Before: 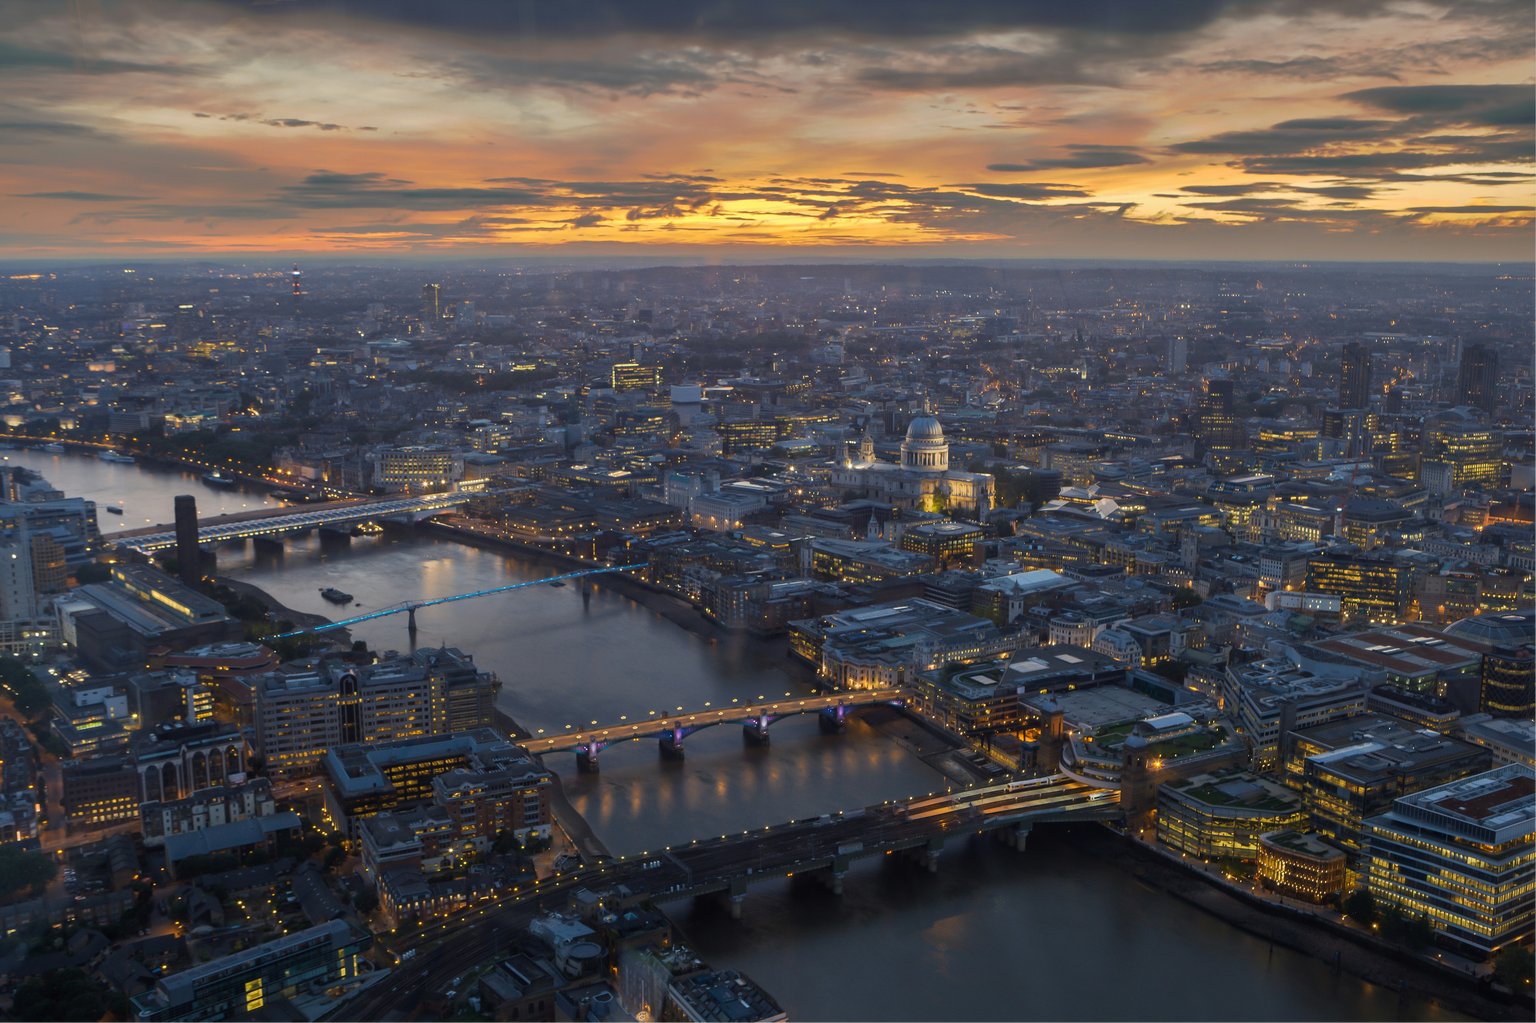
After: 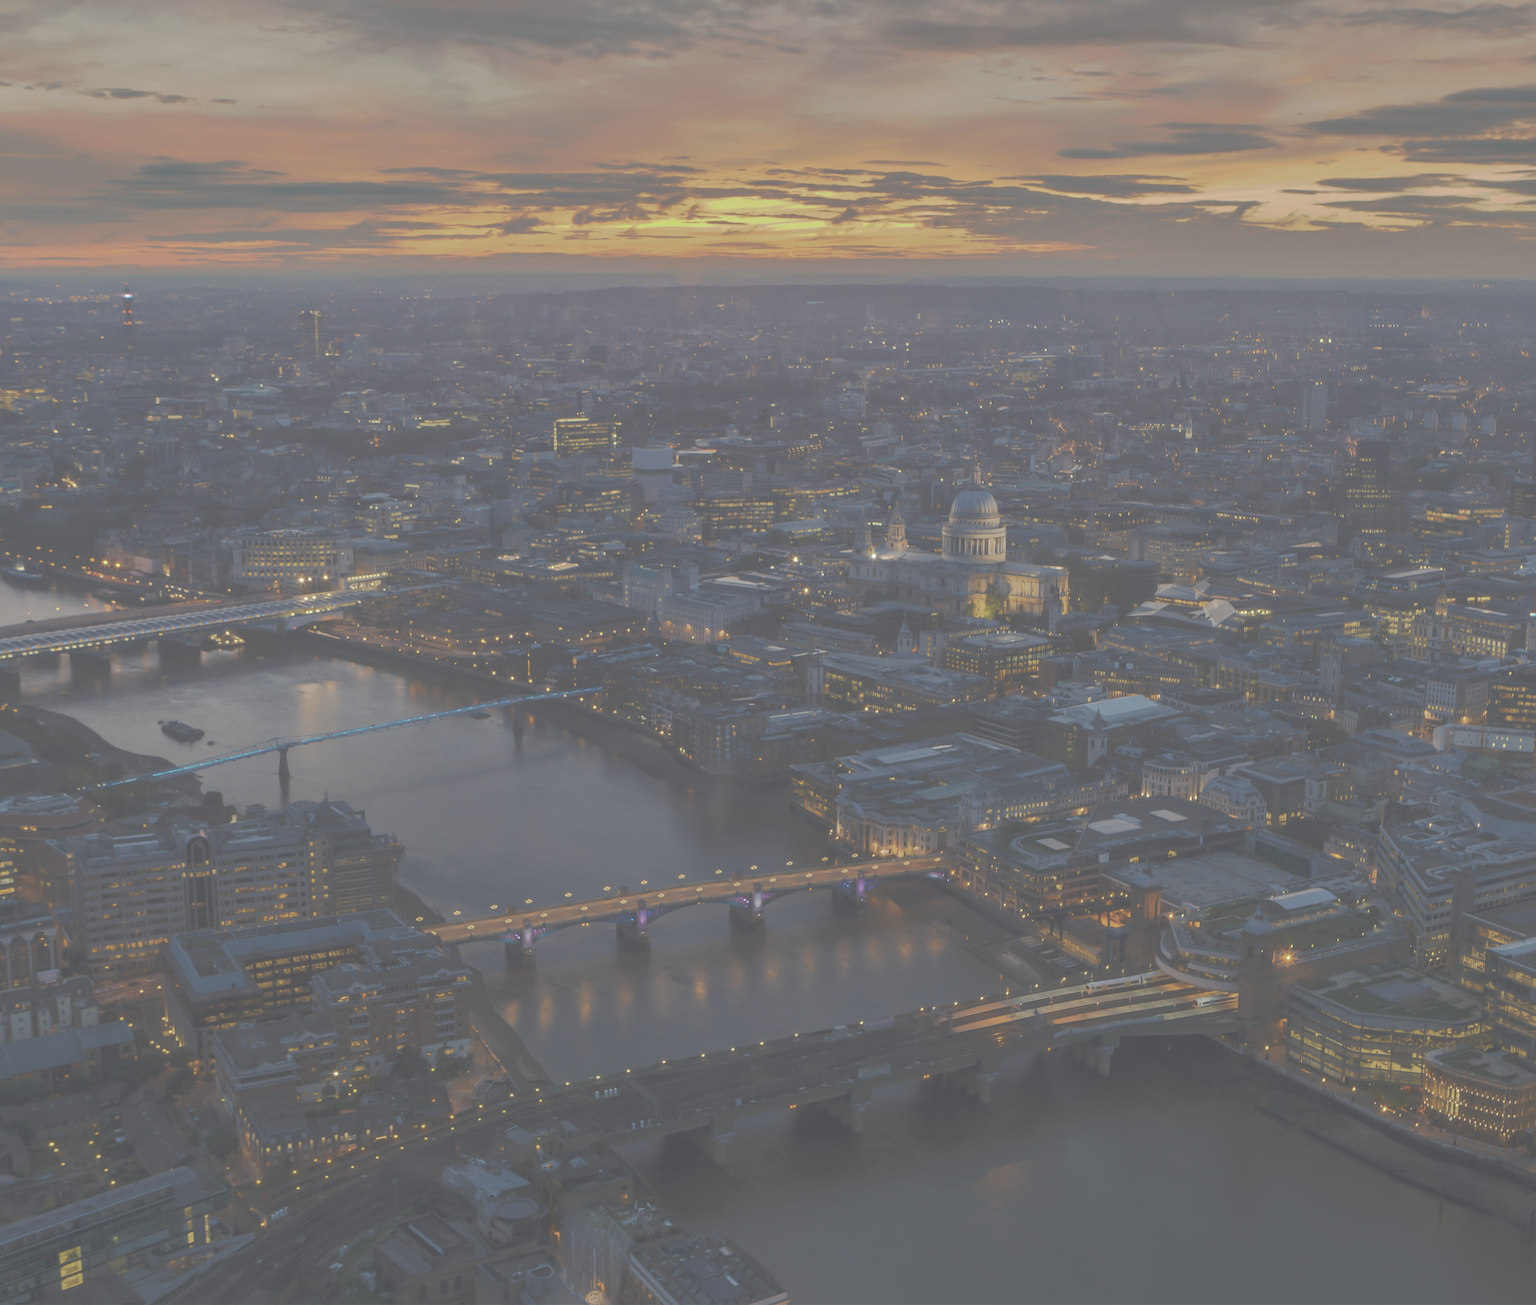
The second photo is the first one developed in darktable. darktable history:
crop and rotate: left 13.15%, top 5.251%, right 12.609%
tone curve: curves: ch0 [(0, 0) (0.003, 0.322) (0.011, 0.327) (0.025, 0.345) (0.044, 0.365) (0.069, 0.378) (0.1, 0.391) (0.136, 0.403) (0.177, 0.412) (0.224, 0.429) (0.277, 0.448) (0.335, 0.474) (0.399, 0.503) (0.468, 0.537) (0.543, 0.57) (0.623, 0.61) (0.709, 0.653) (0.801, 0.699) (0.898, 0.75) (1, 1)], preserve colors none
exposure: exposure -0.041 EV, compensate highlight preservation false
